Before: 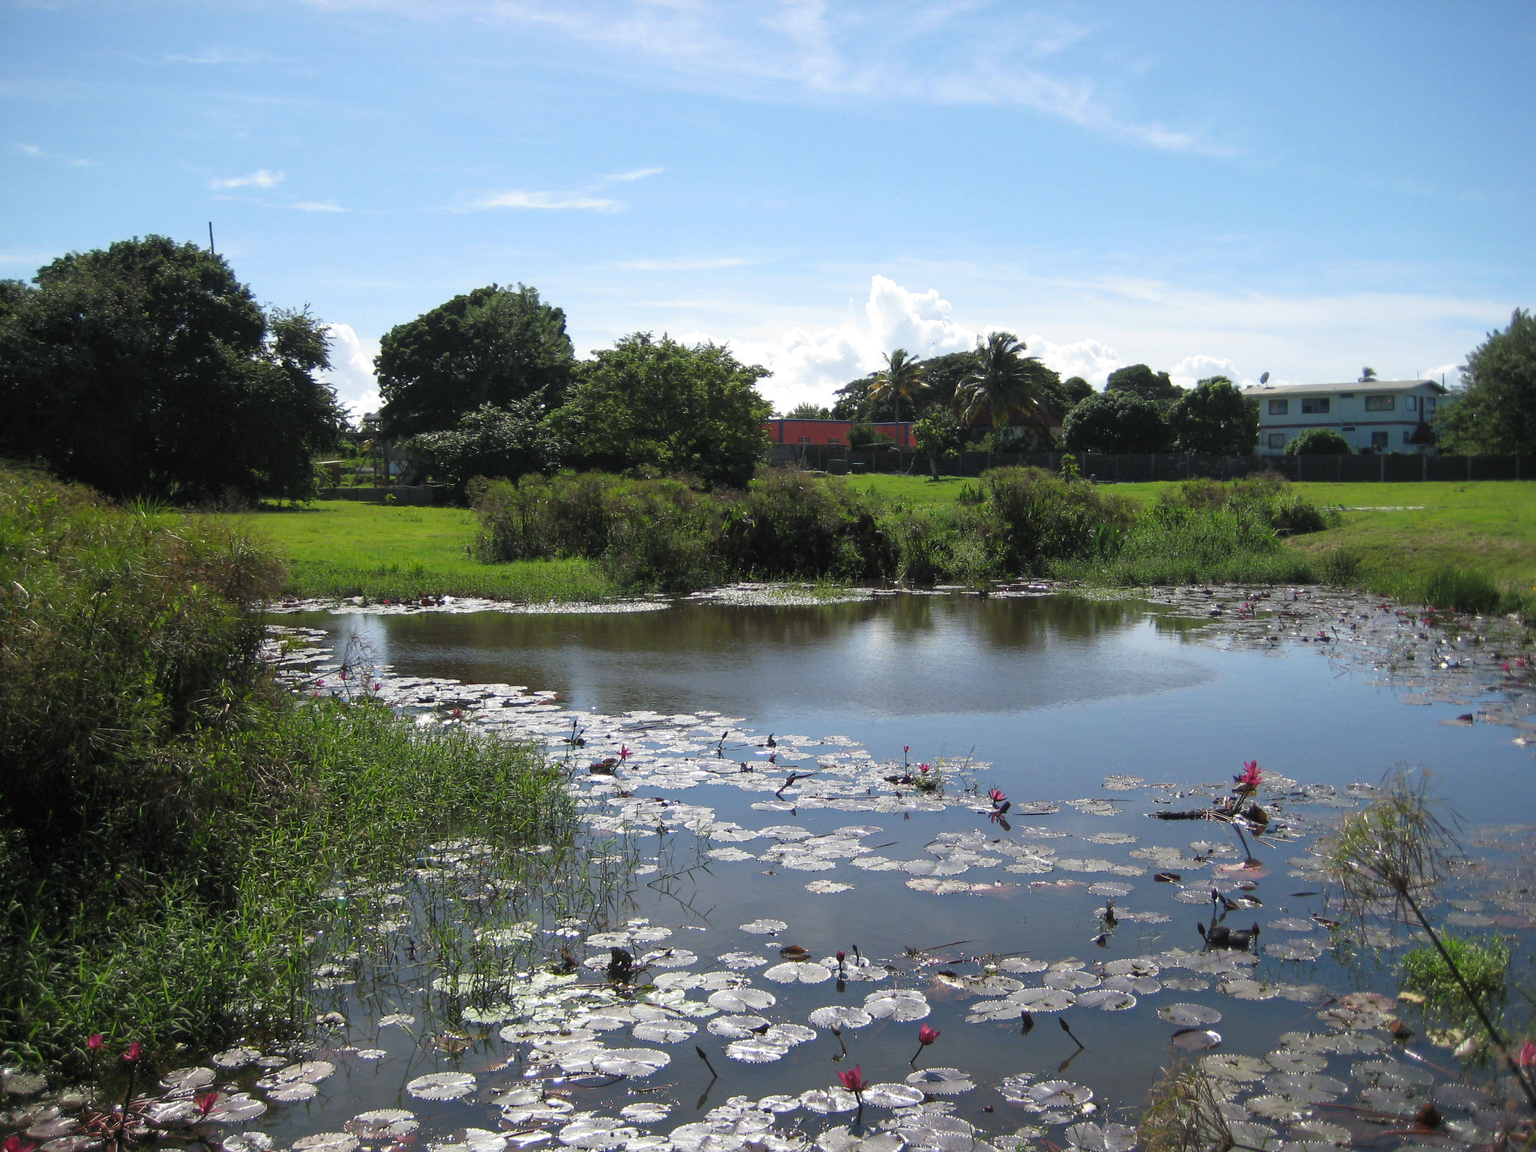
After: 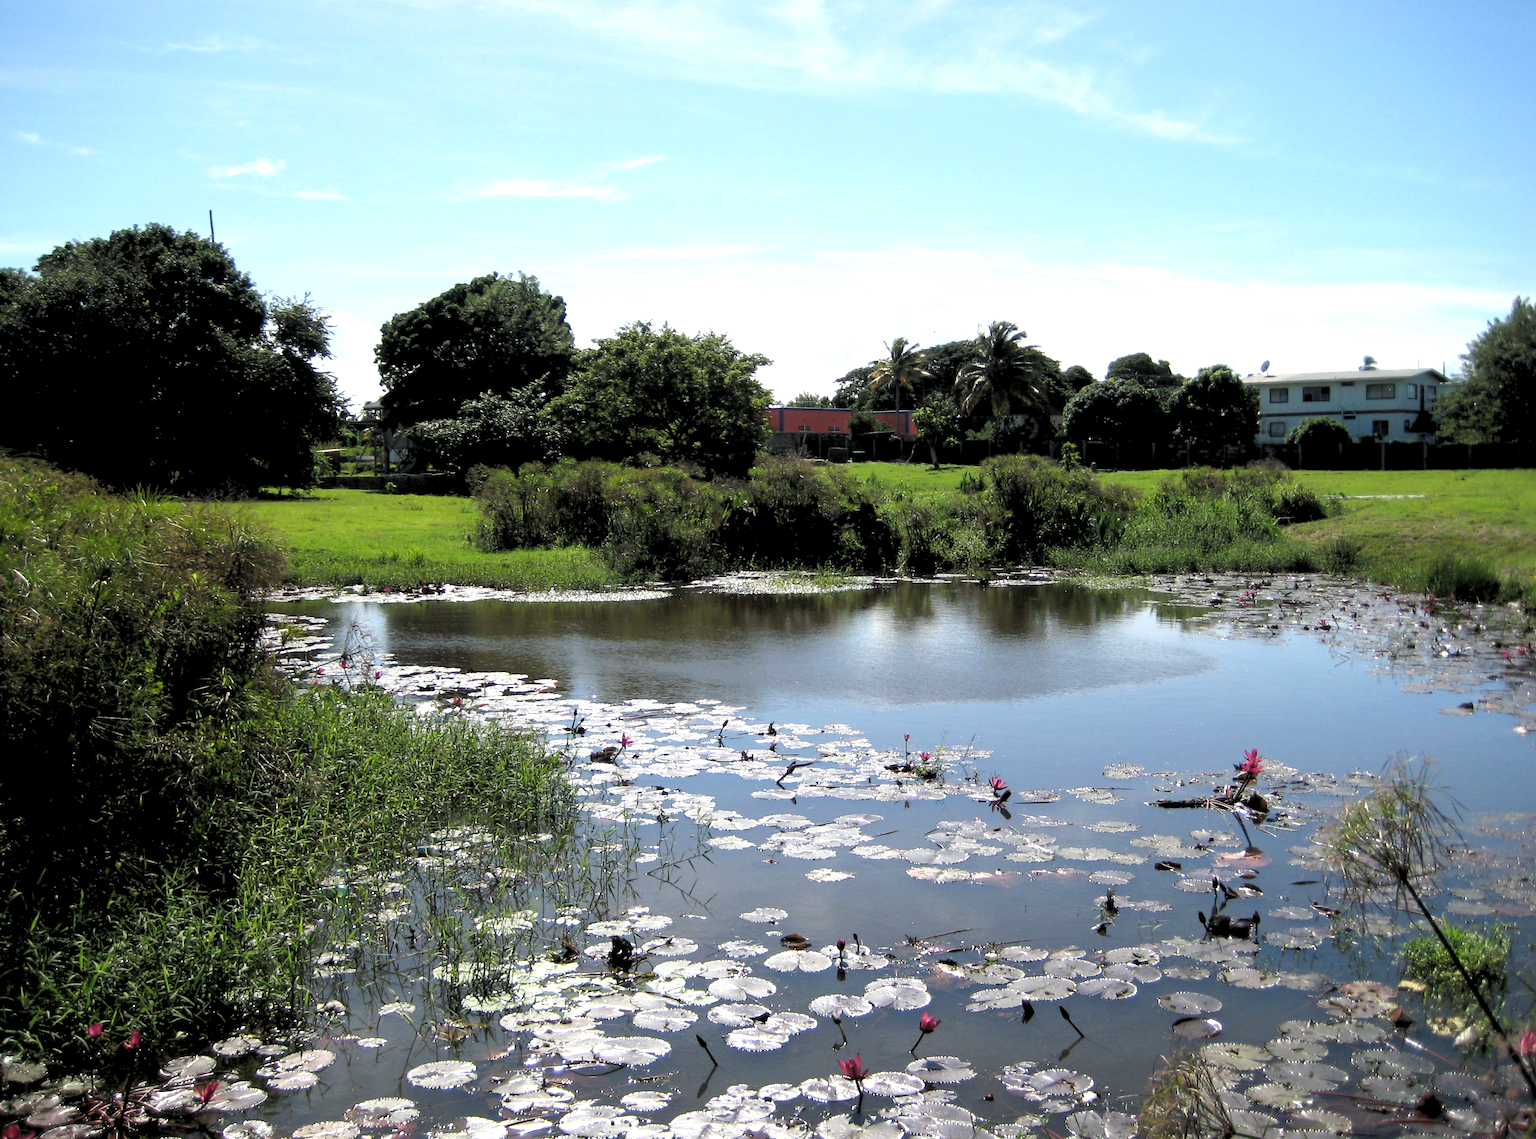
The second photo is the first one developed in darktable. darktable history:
tone equalizer: -8 EV -0.417 EV, -7 EV -0.389 EV, -6 EV -0.333 EV, -5 EV -0.222 EV, -3 EV 0.222 EV, -2 EV 0.333 EV, -1 EV 0.389 EV, +0 EV 0.417 EV, edges refinement/feathering 500, mask exposure compensation -1.25 EV, preserve details no
rgb levels: levels [[0.013, 0.434, 0.89], [0, 0.5, 1], [0, 0.5, 1]]
crop: top 1.049%, right 0.001%
